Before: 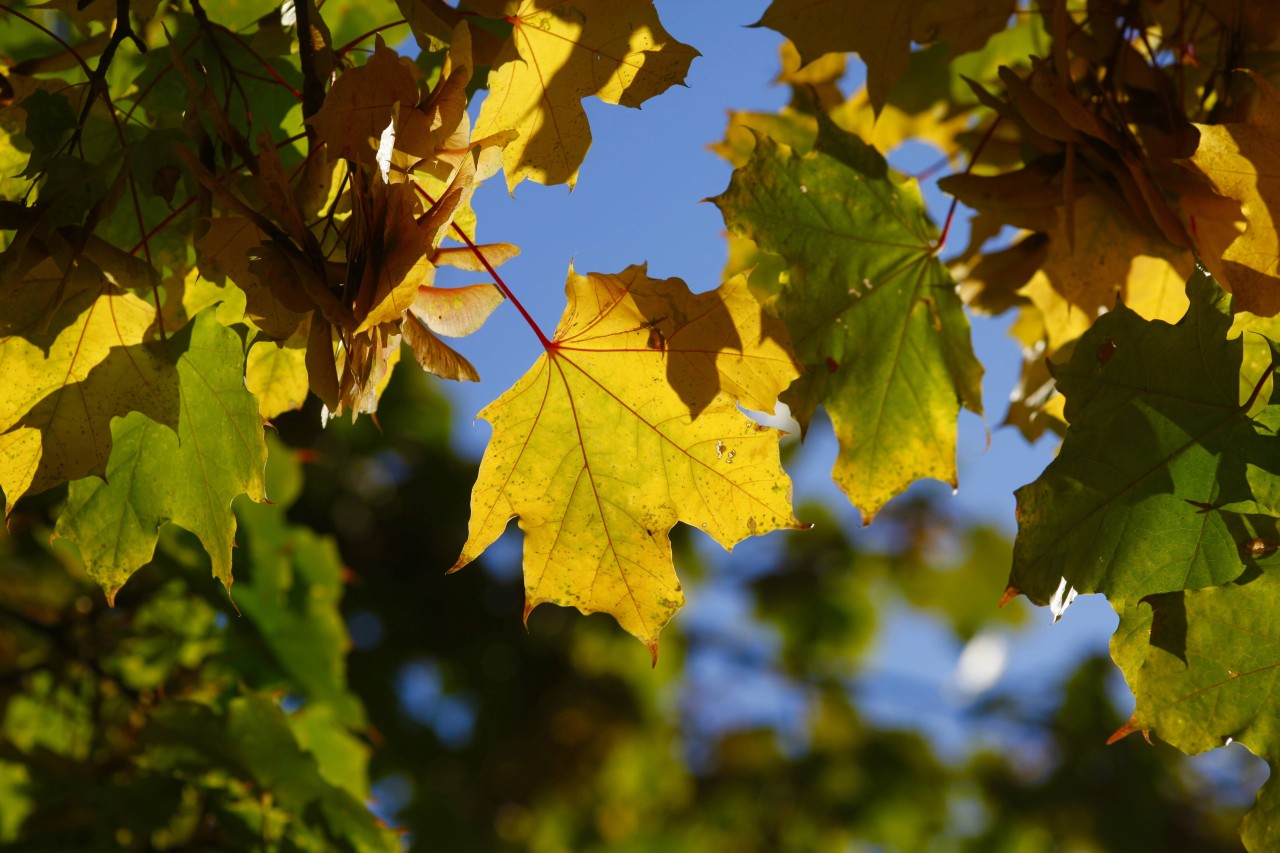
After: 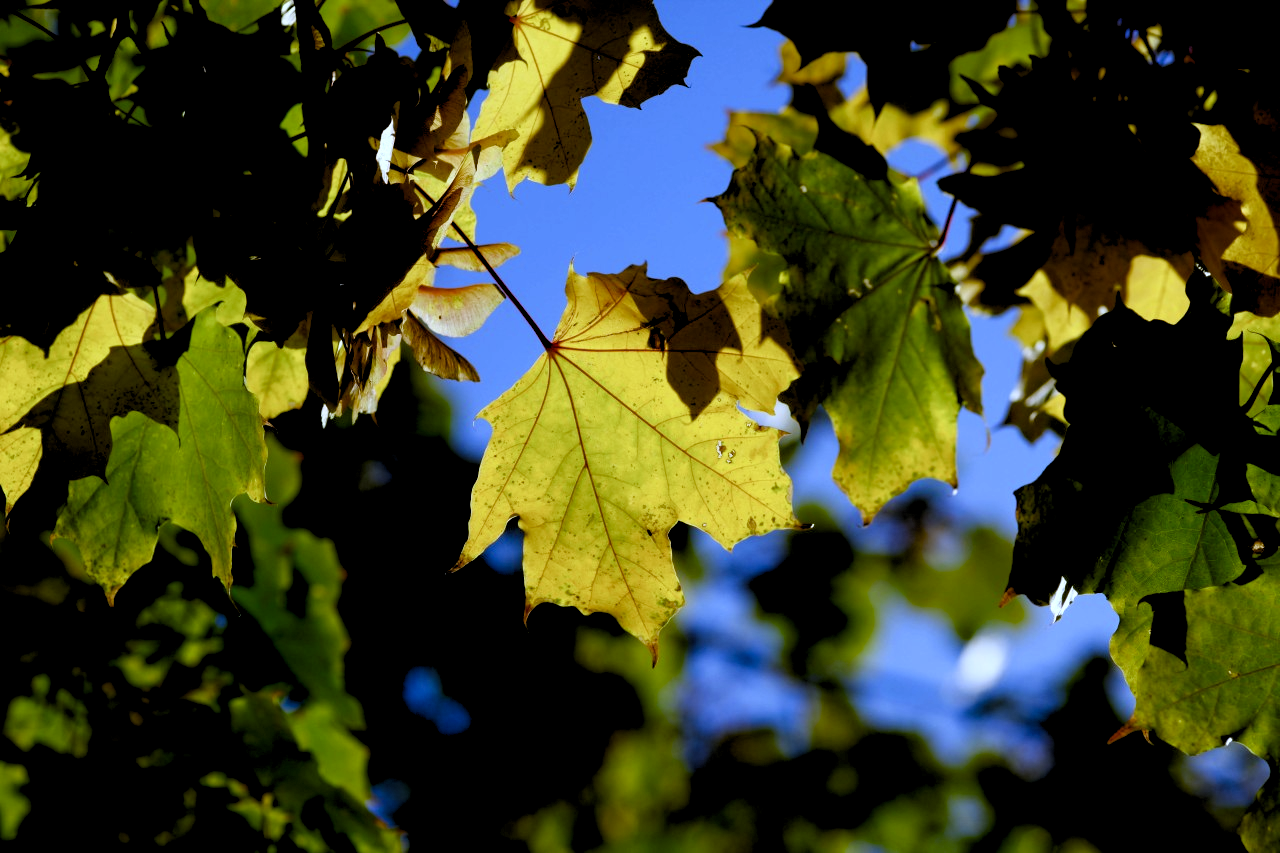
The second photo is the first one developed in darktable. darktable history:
white balance: red 0.871, blue 1.249
rgb levels: levels [[0.034, 0.472, 0.904], [0, 0.5, 1], [0, 0.5, 1]]
color balance rgb: perceptual saturation grading › global saturation 20%, perceptual saturation grading › highlights -25%, perceptual saturation grading › shadows 50%, global vibrance -25%
shadows and highlights: shadows -30, highlights 30
